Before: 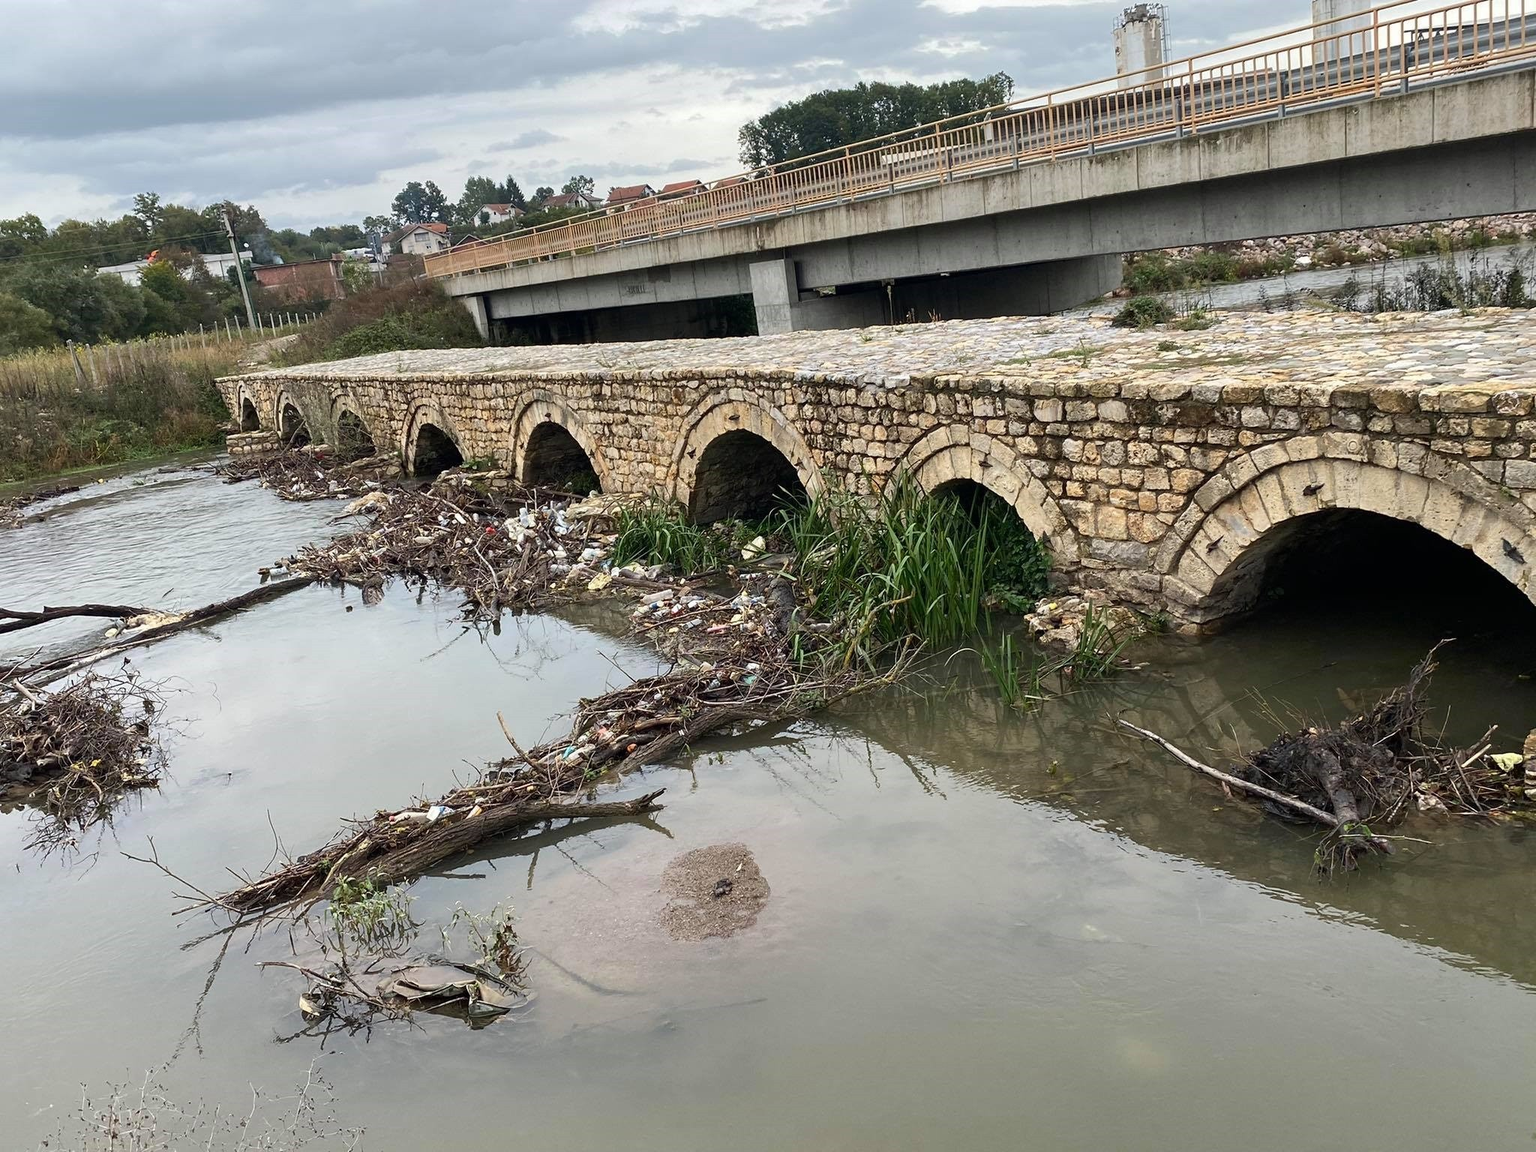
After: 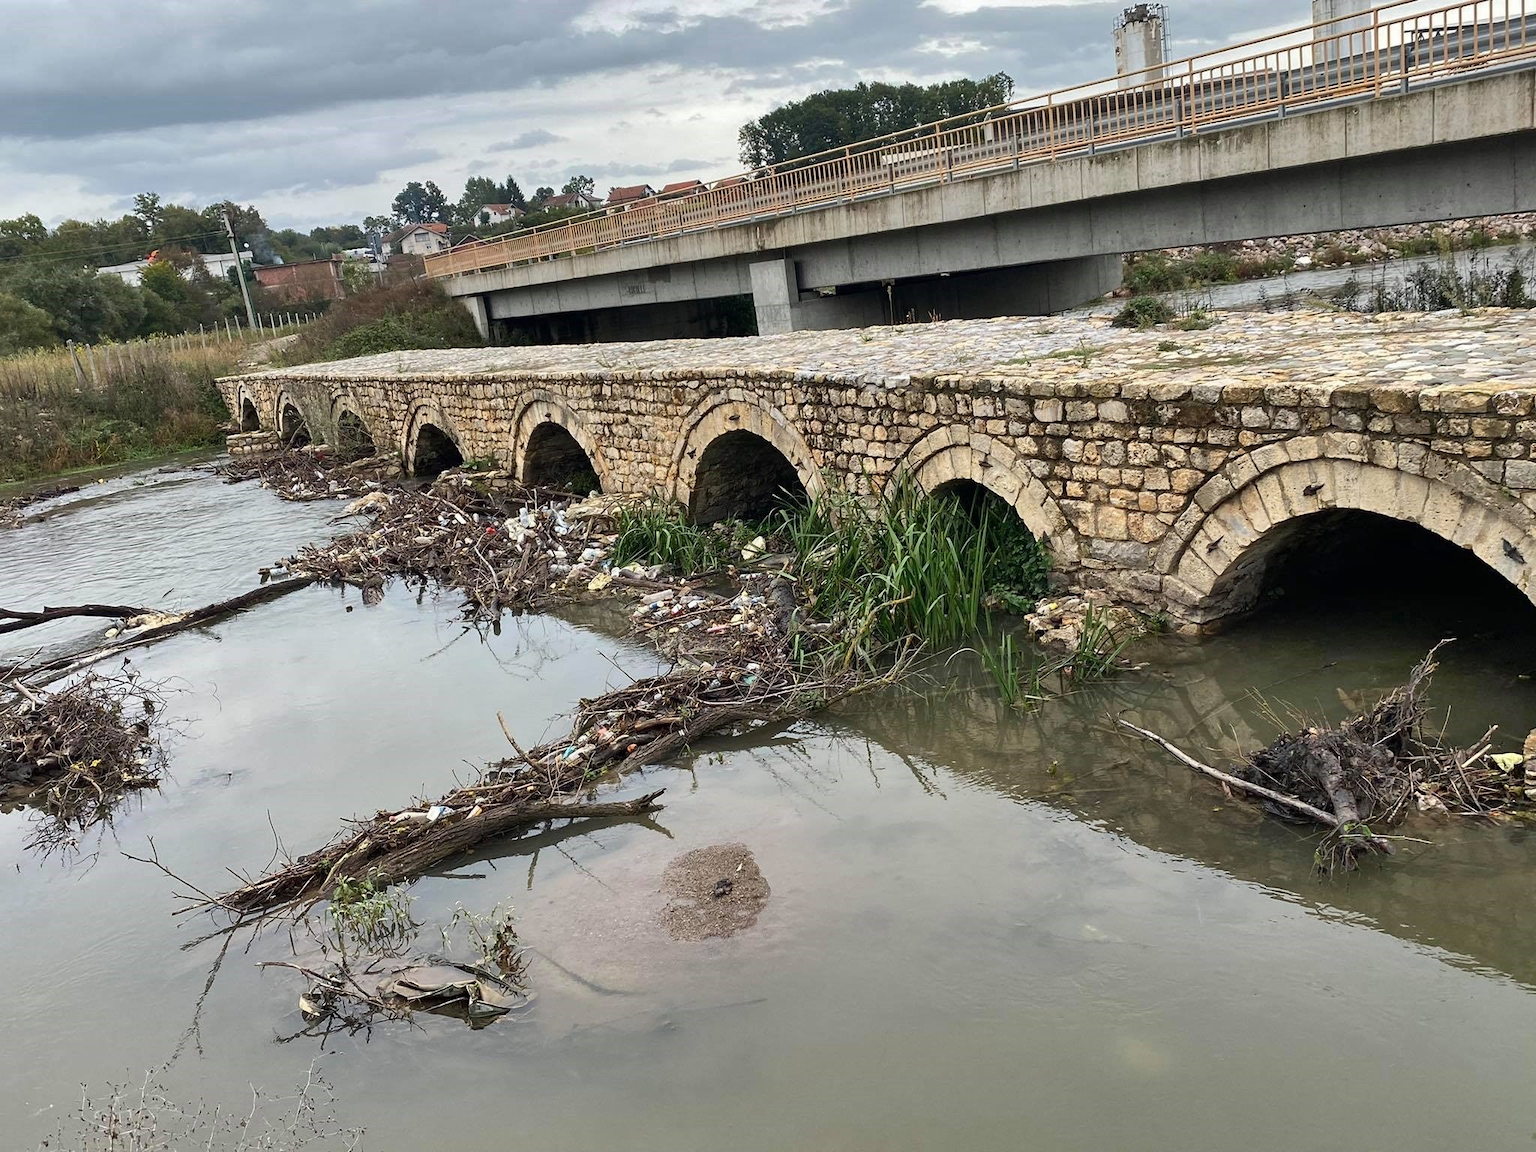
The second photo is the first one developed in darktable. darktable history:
shadows and highlights: shadows 60.09, soften with gaussian
